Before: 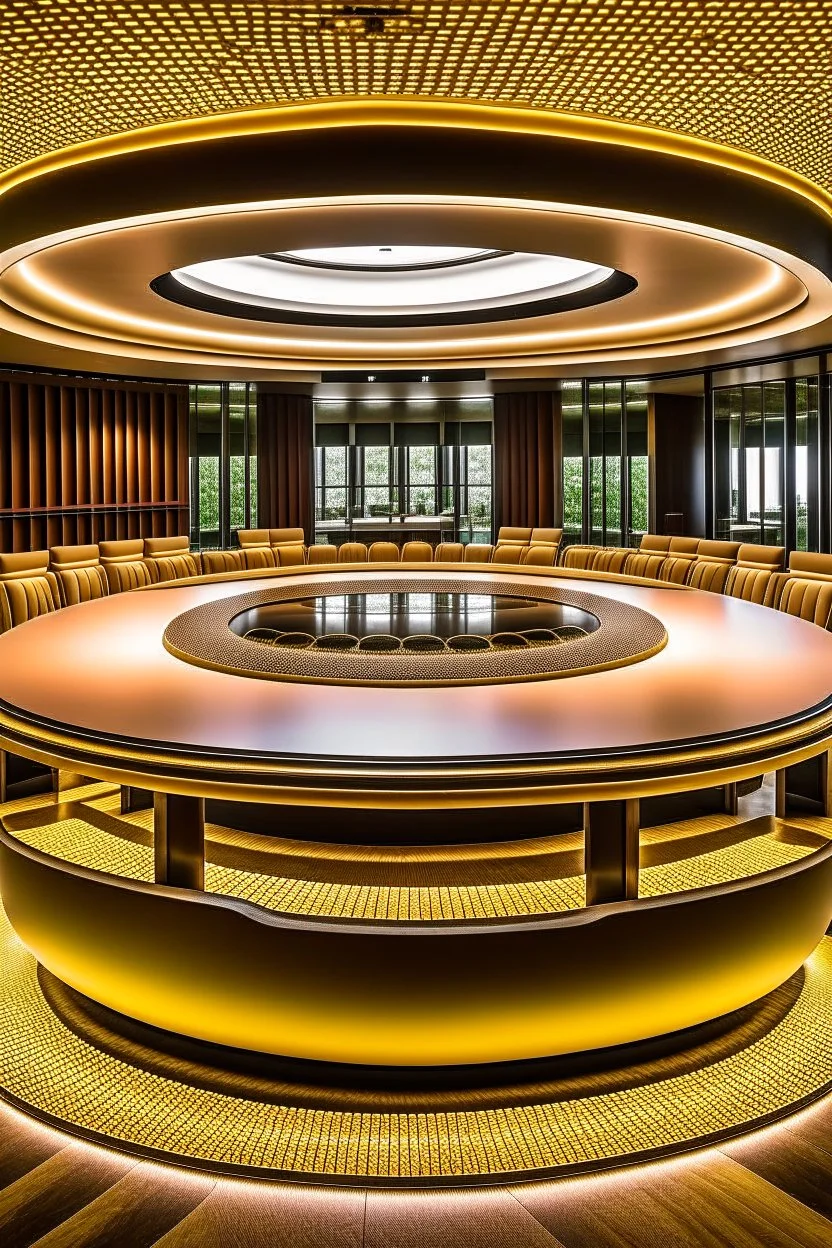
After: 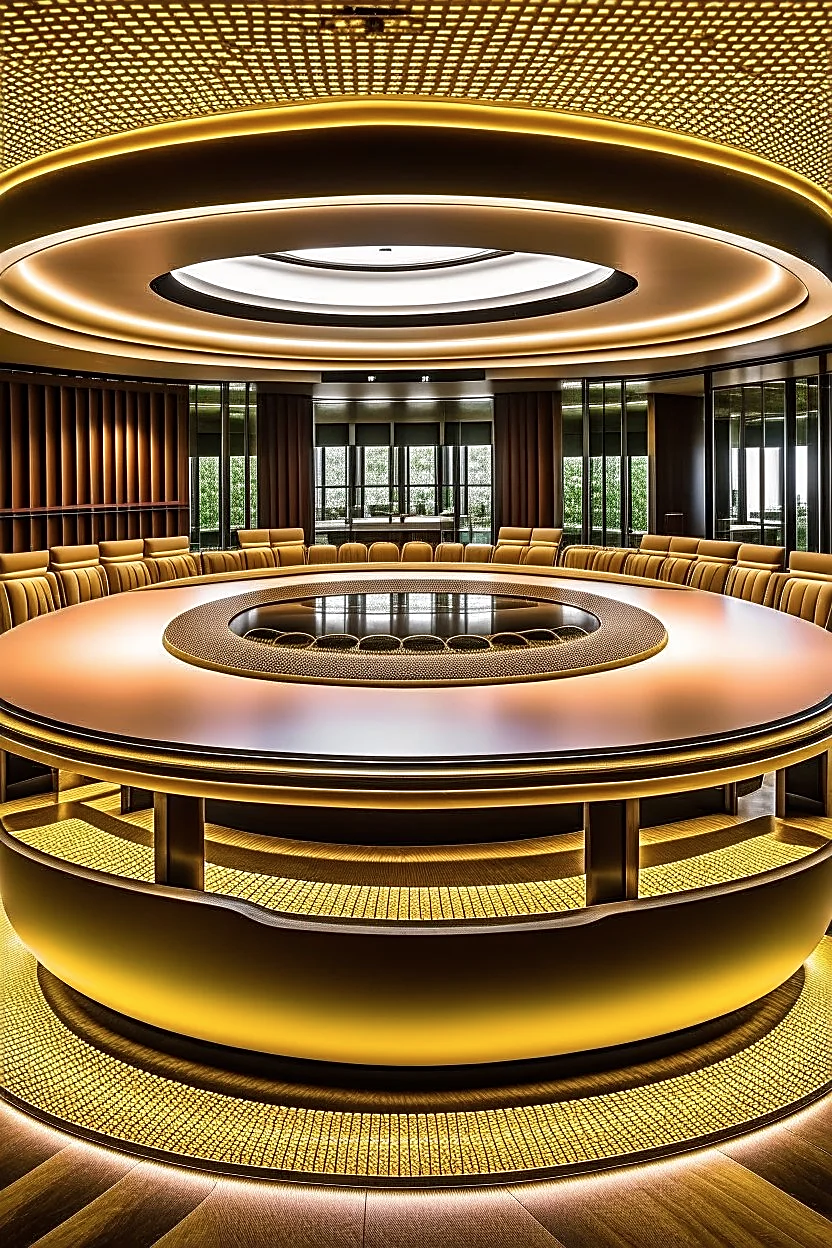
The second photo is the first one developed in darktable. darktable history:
contrast brightness saturation: saturation -0.082
shadows and highlights: shadows 2.47, highlights -19.14, soften with gaussian
sharpen: on, module defaults
